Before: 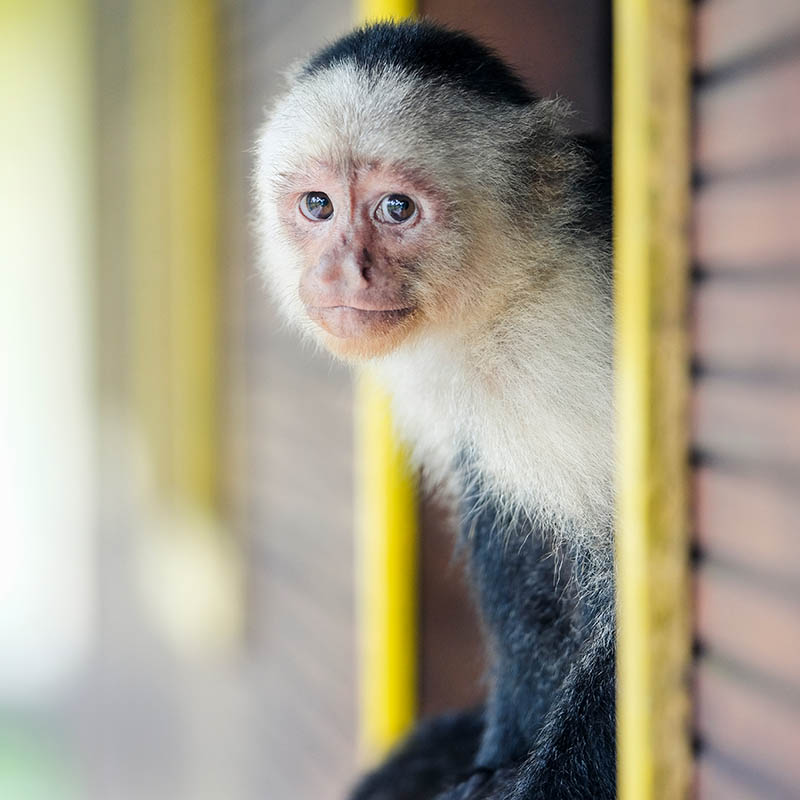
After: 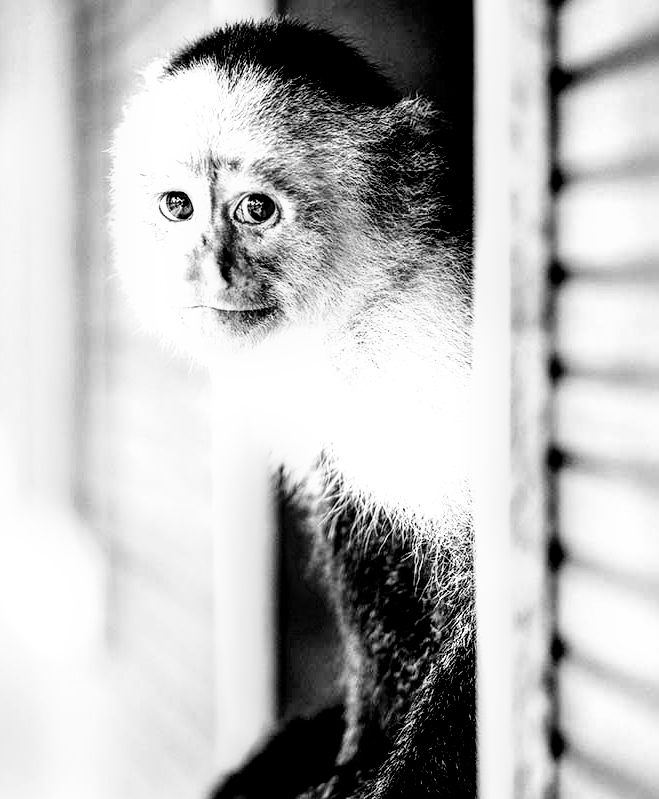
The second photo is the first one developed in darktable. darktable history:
exposure: exposure 0.131 EV, compensate highlight preservation false
crop: left 17.582%, bottom 0.031%
tone curve: curves: ch0 [(0, 0) (0.003, 0.037) (0.011, 0.061) (0.025, 0.104) (0.044, 0.145) (0.069, 0.145) (0.1, 0.127) (0.136, 0.175) (0.177, 0.207) (0.224, 0.252) (0.277, 0.341) (0.335, 0.446) (0.399, 0.554) (0.468, 0.658) (0.543, 0.757) (0.623, 0.843) (0.709, 0.919) (0.801, 0.958) (0.898, 0.975) (1, 1)], preserve colors none
local contrast: shadows 185%, detail 225%
velvia: strength 75%
white balance: red 1.029, blue 0.92
monochrome: size 1
